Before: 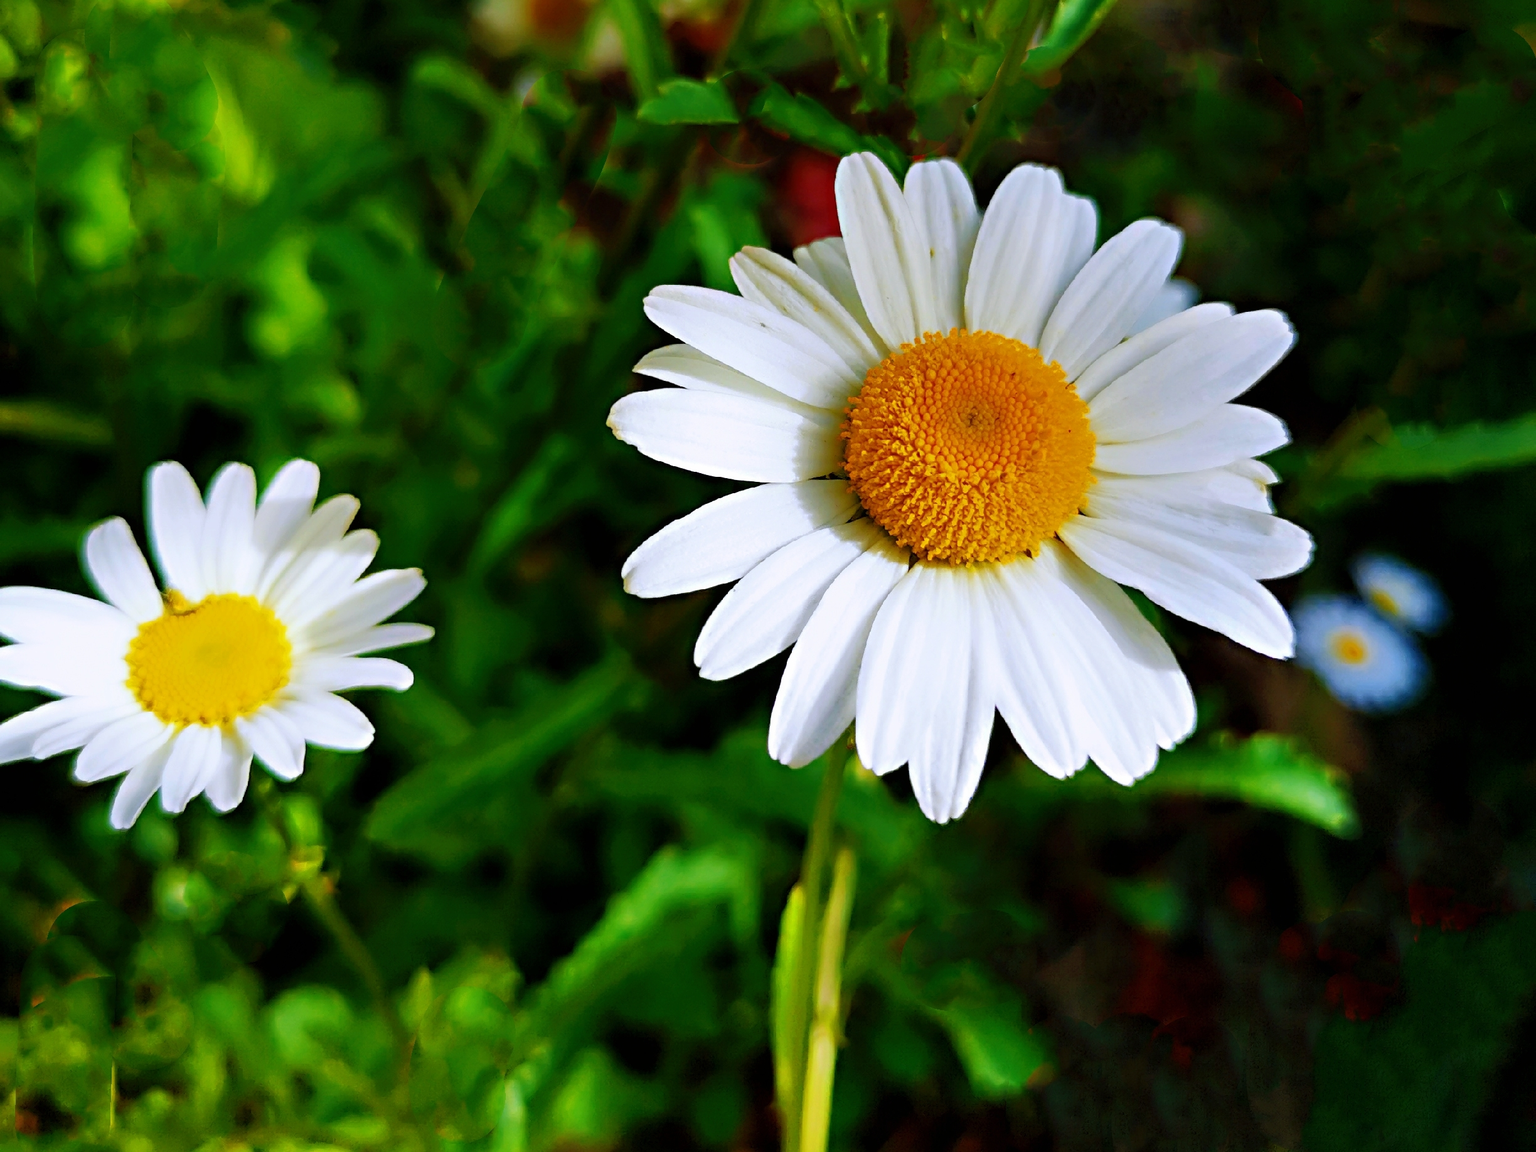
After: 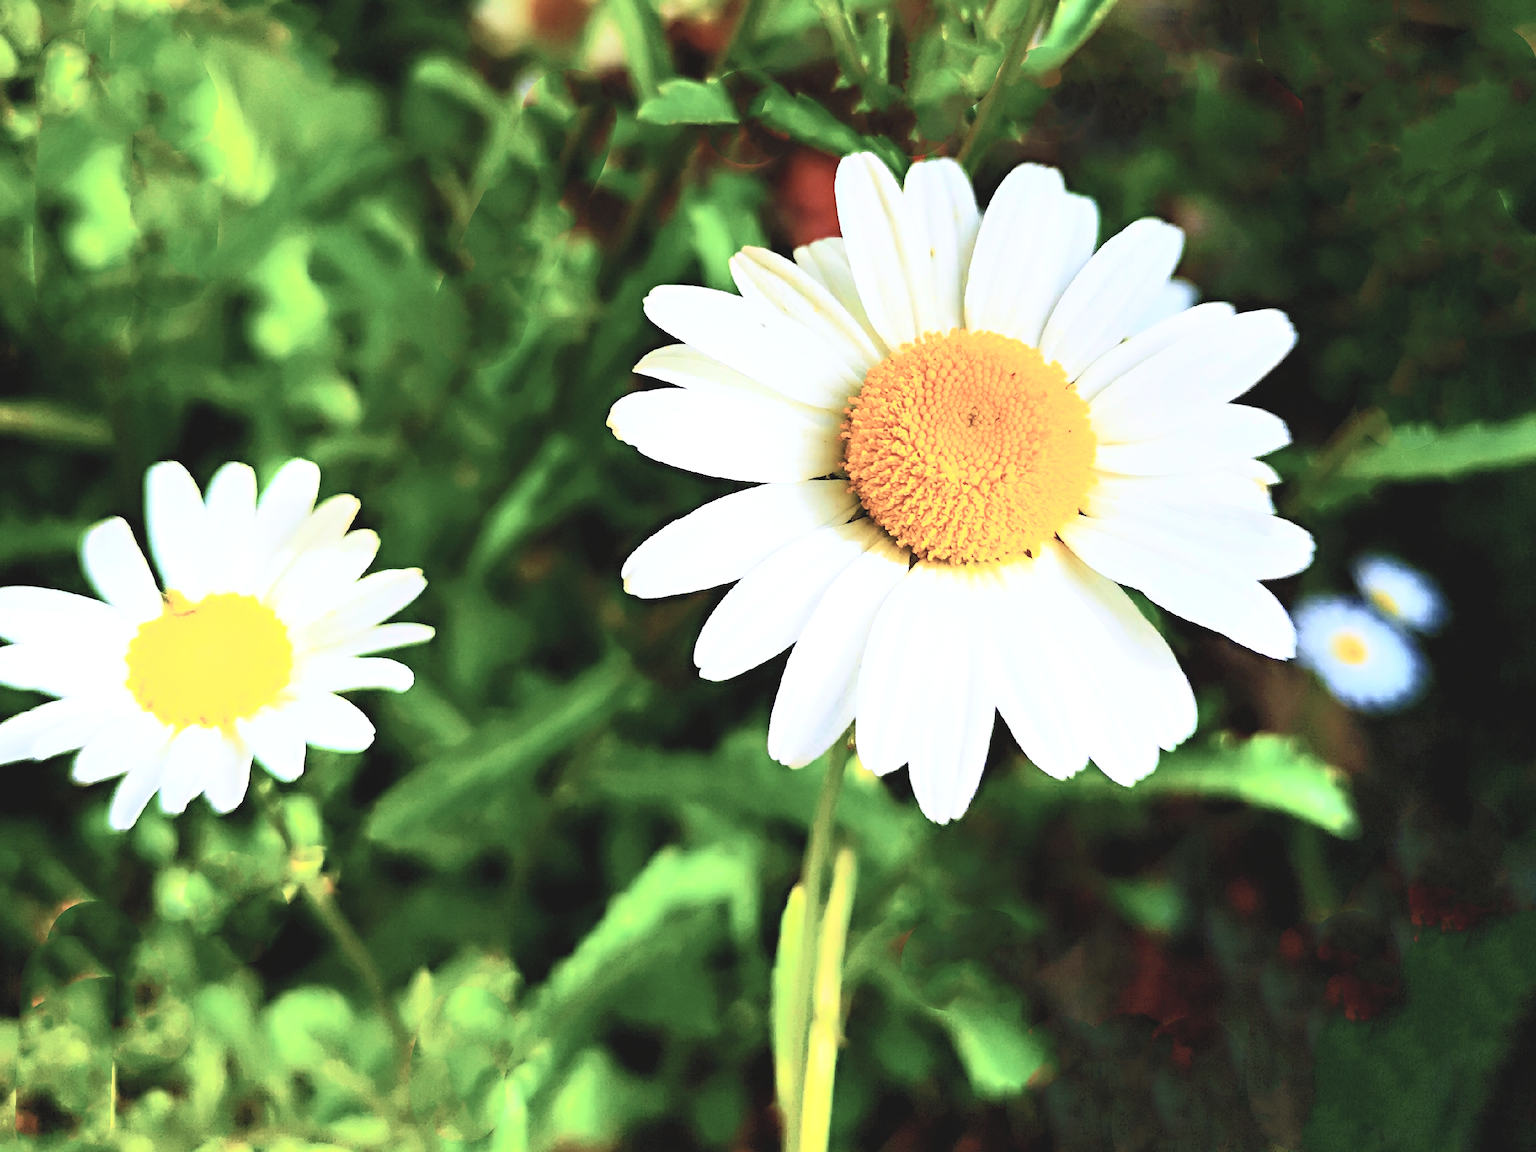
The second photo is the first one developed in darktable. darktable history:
exposure: black level correction -0.002, exposure 0.54 EV, compensate highlight preservation false
contrast brightness saturation: contrast 0.43, brightness 0.56, saturation -0.19
